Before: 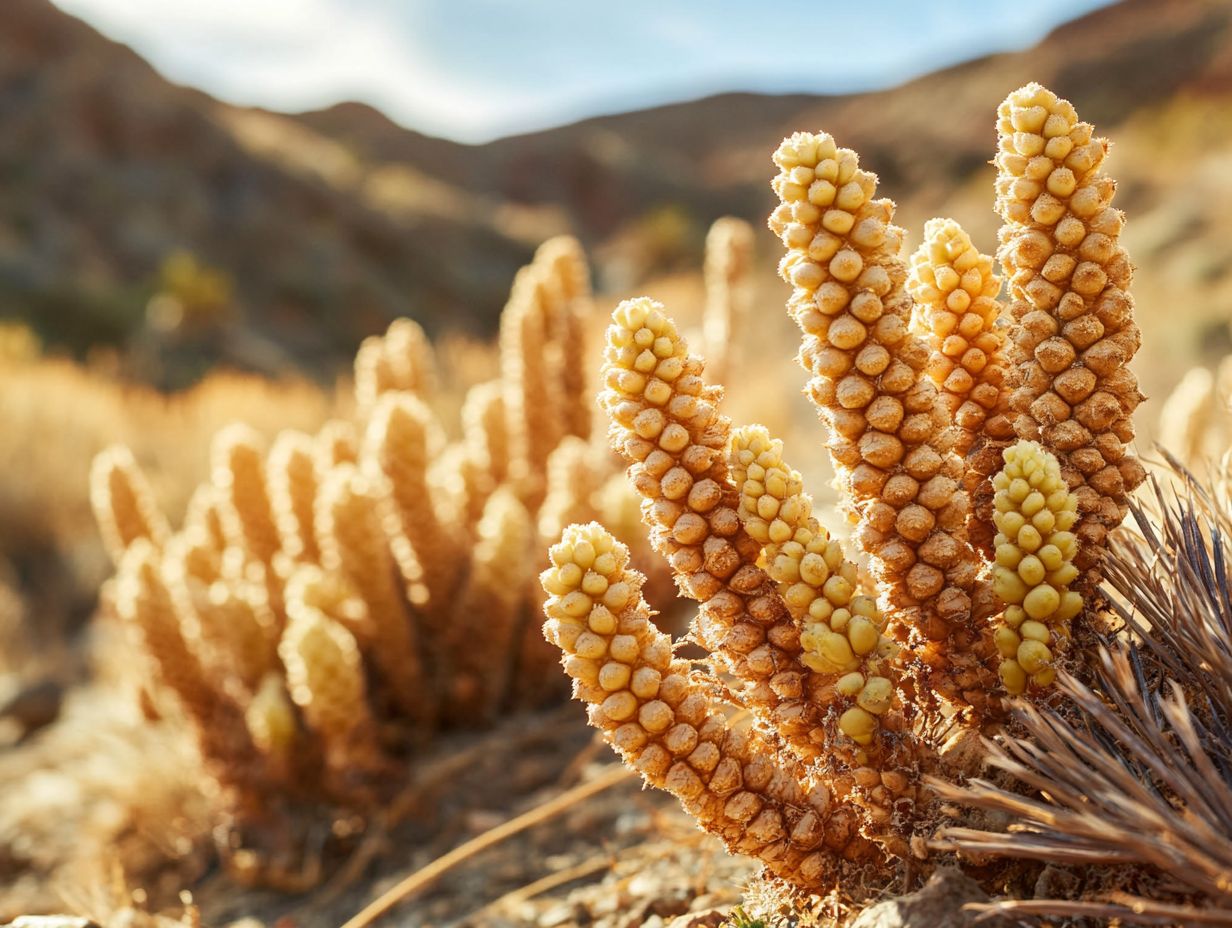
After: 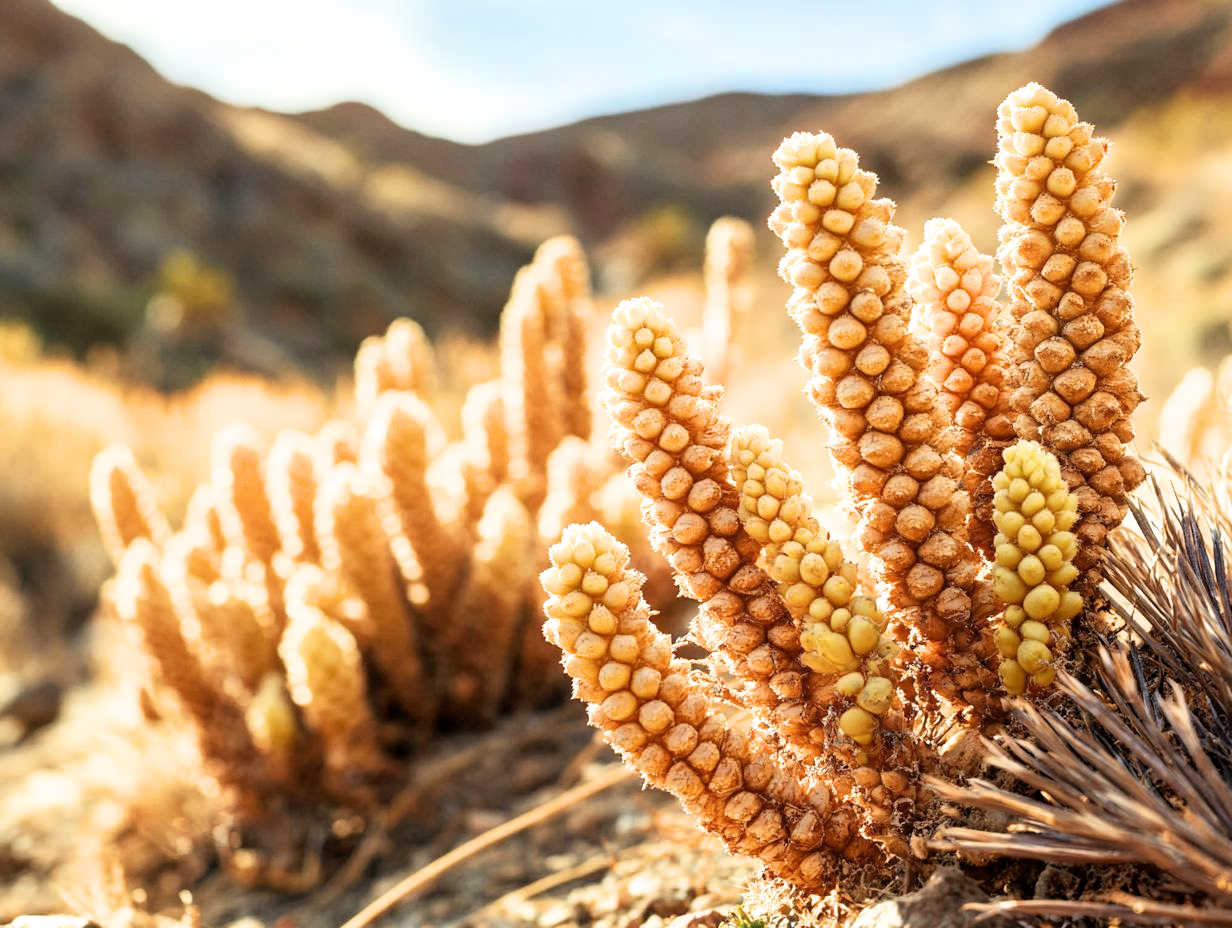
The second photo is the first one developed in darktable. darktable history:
filmic rgb: black relative exposure -4.91 EV, white relative exposure 2.84 EV, hardness 3.7
exposure: exposure 0.556 EV, compensate highlight preservation false
